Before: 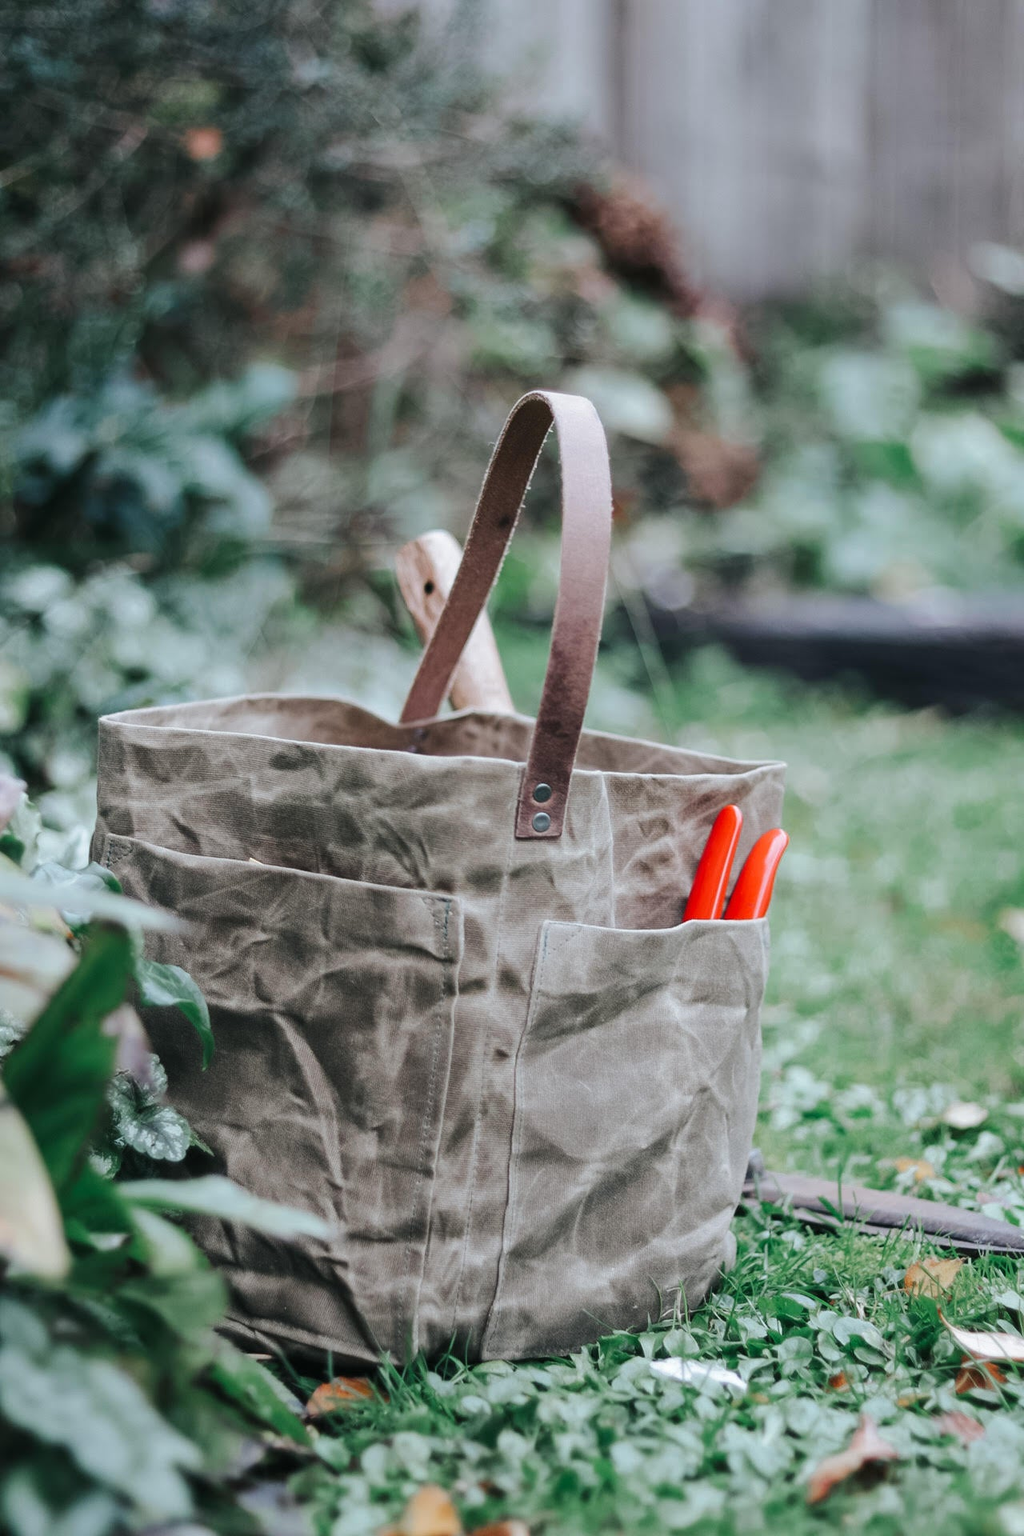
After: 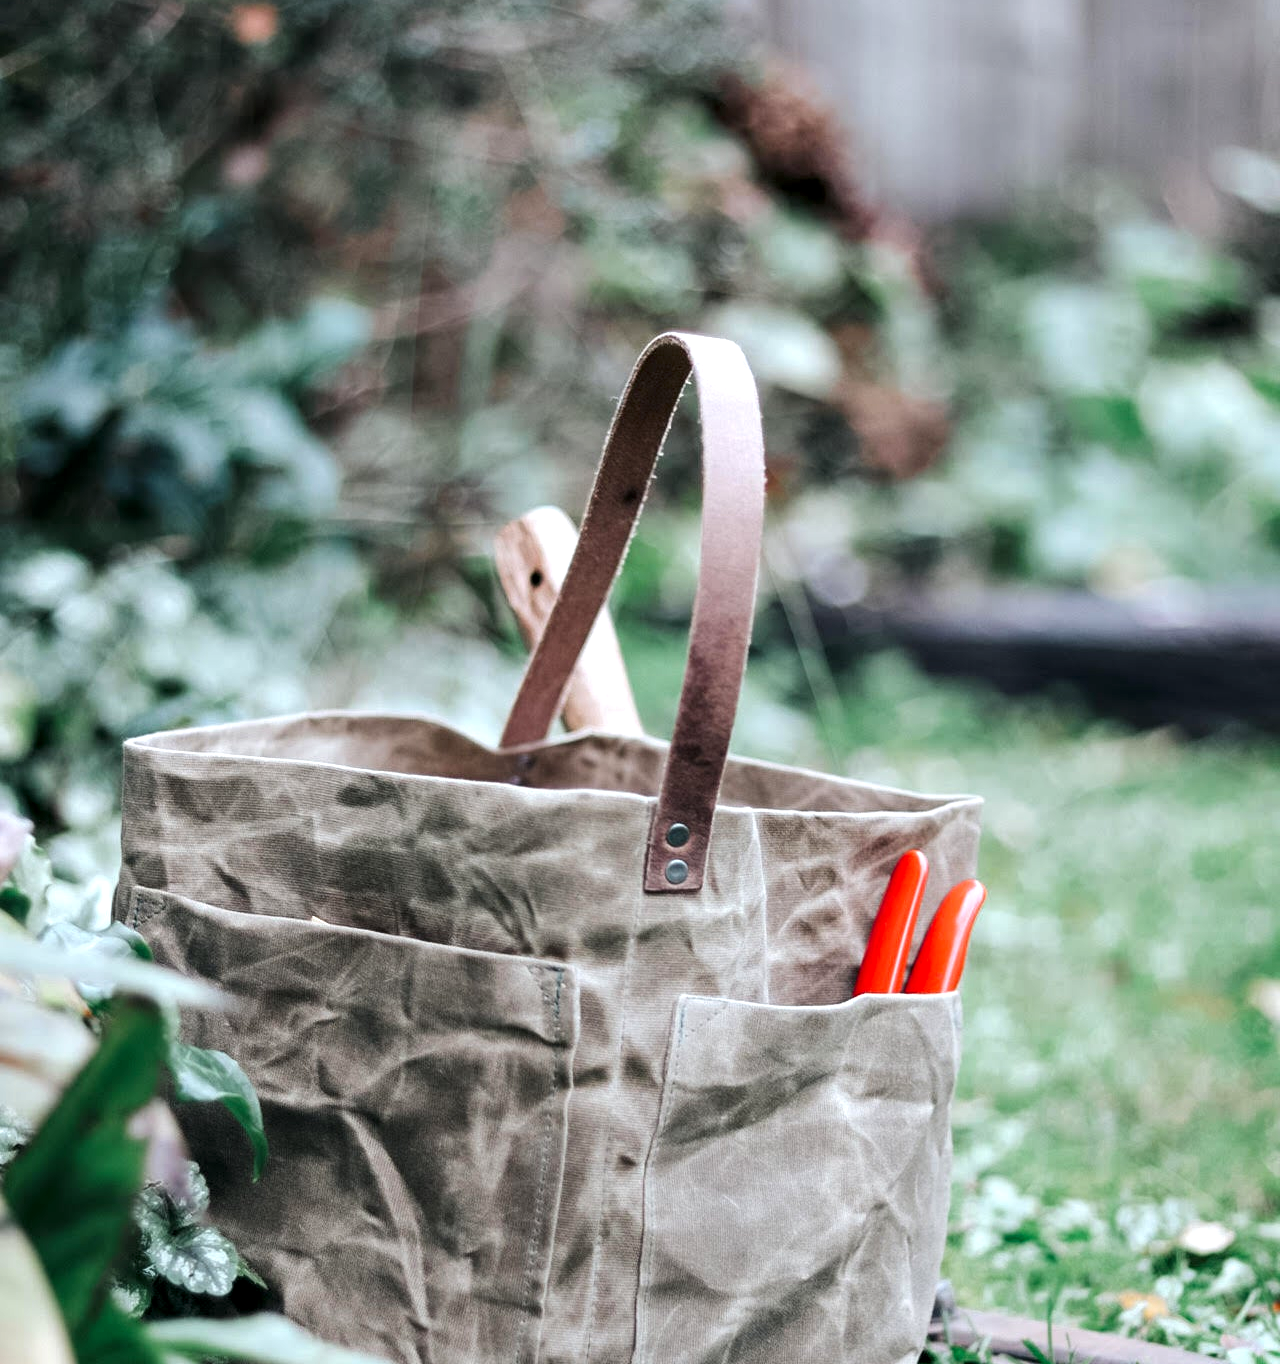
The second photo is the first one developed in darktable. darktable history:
tone equalizer: -8 EV -0.383 EV, -7 EV -0.365 EV, -6 EV -0.304 EV, -5 EV -0.234 EV, -3 EV 0.203 EV, -2 EV 0.312 EV, -1 EV 0.413 EV, +0 EV 0.435 EV
crop and rotate: top 8.125%, bottom 20.813%
contrast equalizer: octaves 7, y [[0.6 ×6], [0.55 ×6], [0 ×6], [0 ×6], [0 ×6]], mix 0.349
